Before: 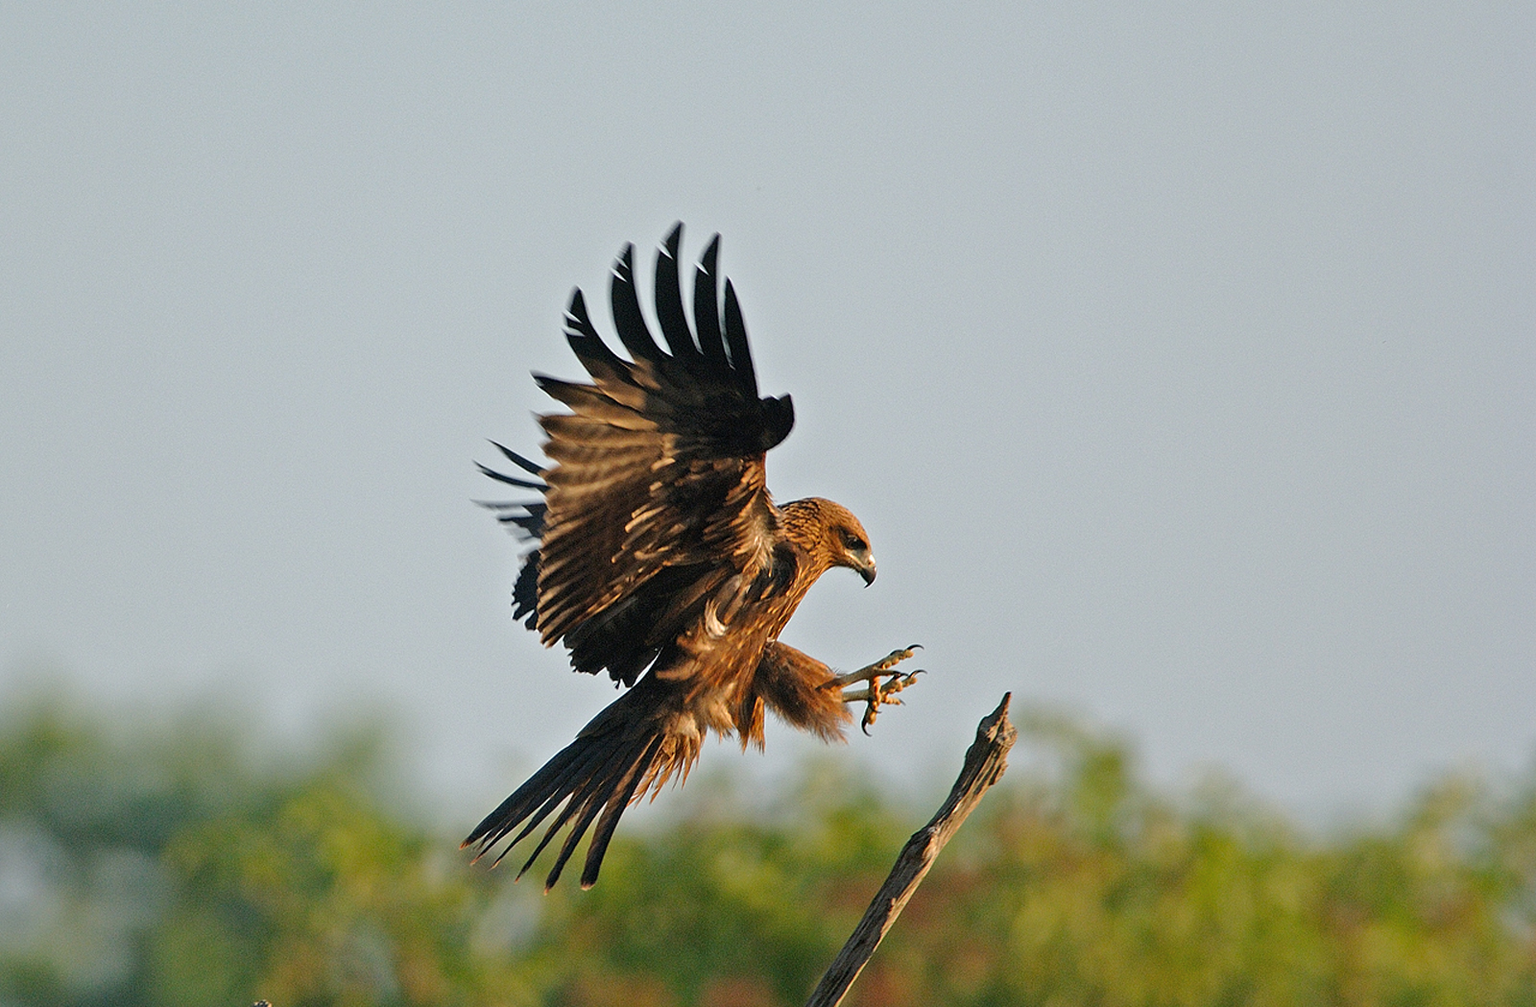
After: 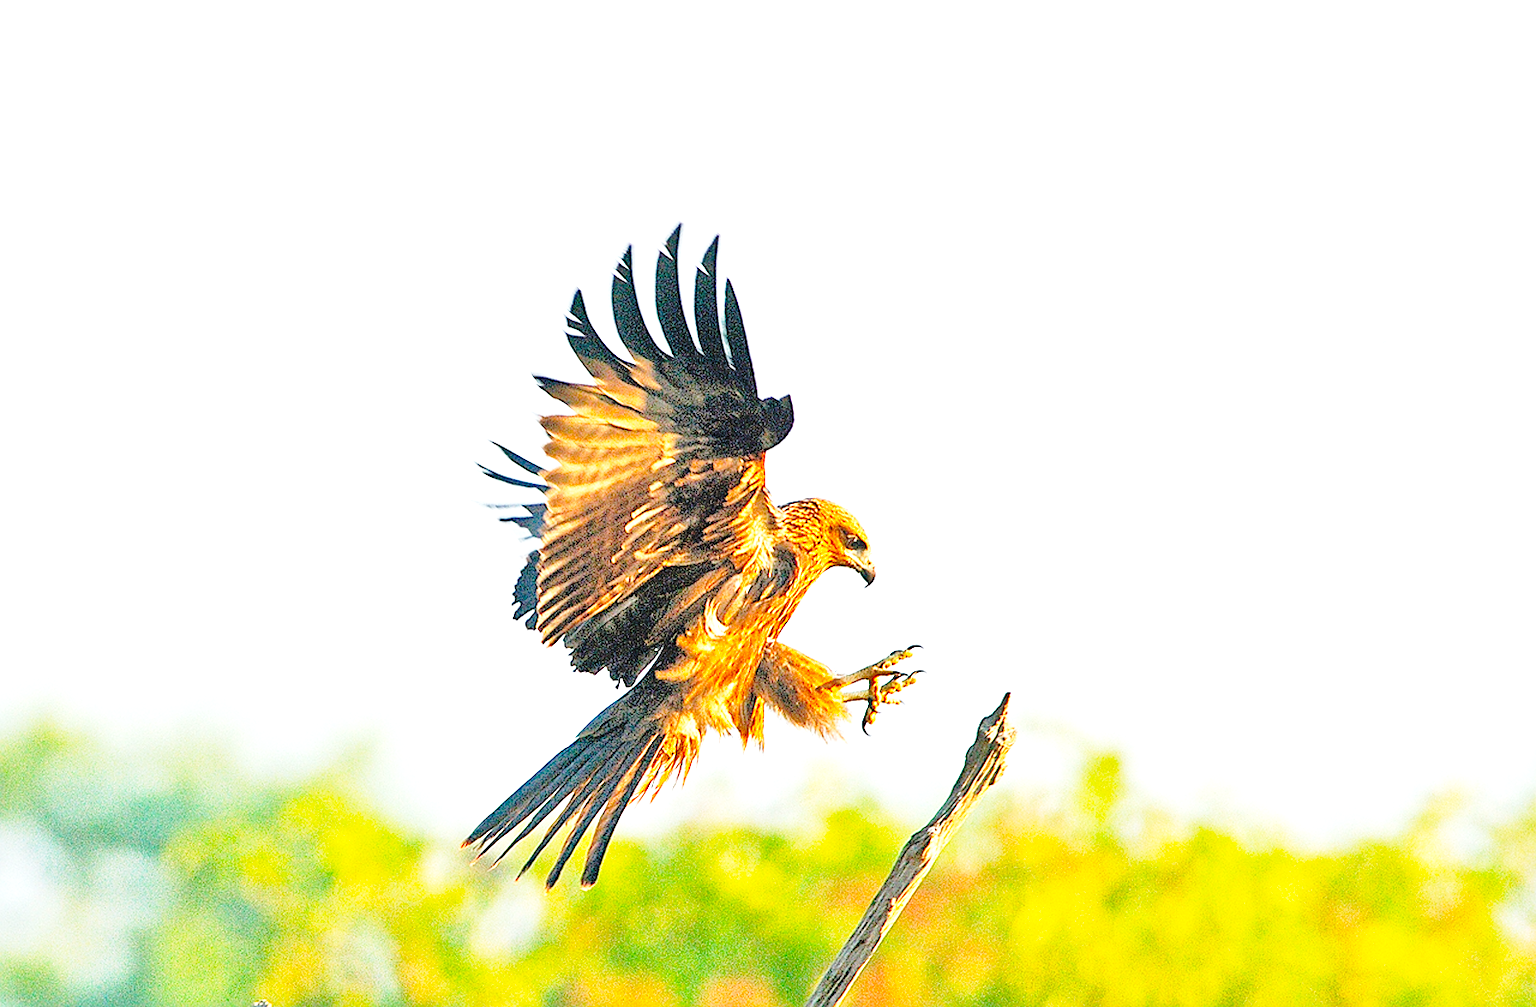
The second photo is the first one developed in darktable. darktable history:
base curve: curves: ch0 [(0, 0) (0.028, 0.03) (0.121, 0.232) (0.46, 0.748) (0.859, 0.968) (1, 1)], preserve colors none
color balance: lift [1, 1, 0.999, 1.001], gamma [1, 1.003, 1.005, 0.995], gain [1, 0.992, 0.988, 1.012], contrast 5%, output saturation 110%
tone equalizer: -7 EV 0.15 EV, -6 EV 0.6 EV, -5 EV 1.15 EV, -4 EV 1.33 EV, -3 EV 1.15 EV, -2 EV 0.6 EV, -1 EV 0.15 EV, mask exposure compensation -0.5 EV
exposure: black level correction 0, exposure 1.45 EV, compensate exposure bias true, compensate highlight preservation false
sharpen: on, module defaults
